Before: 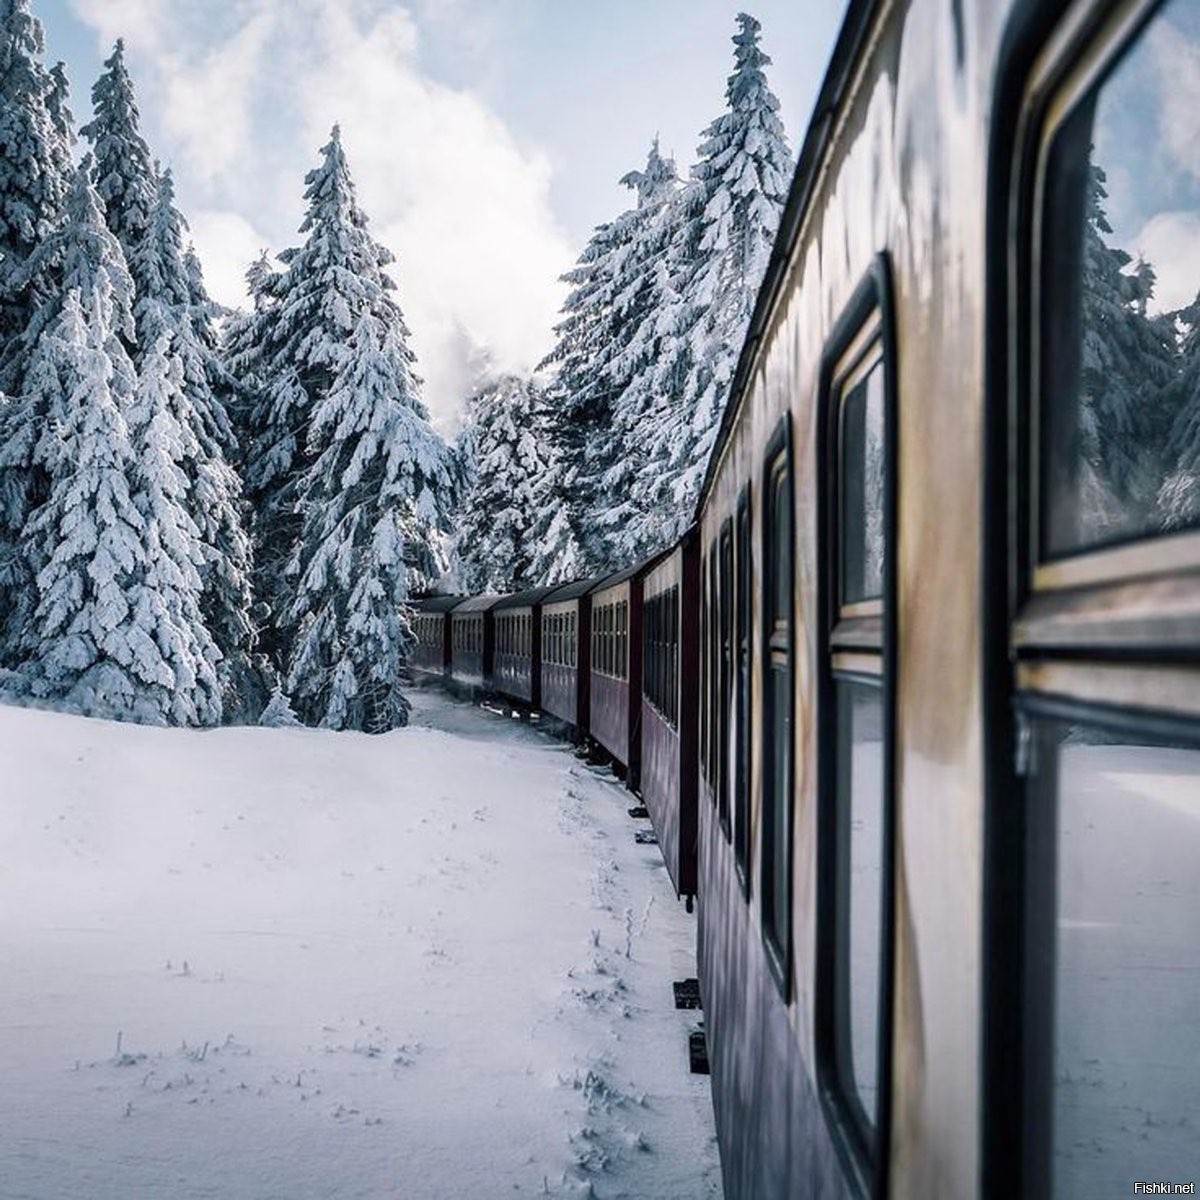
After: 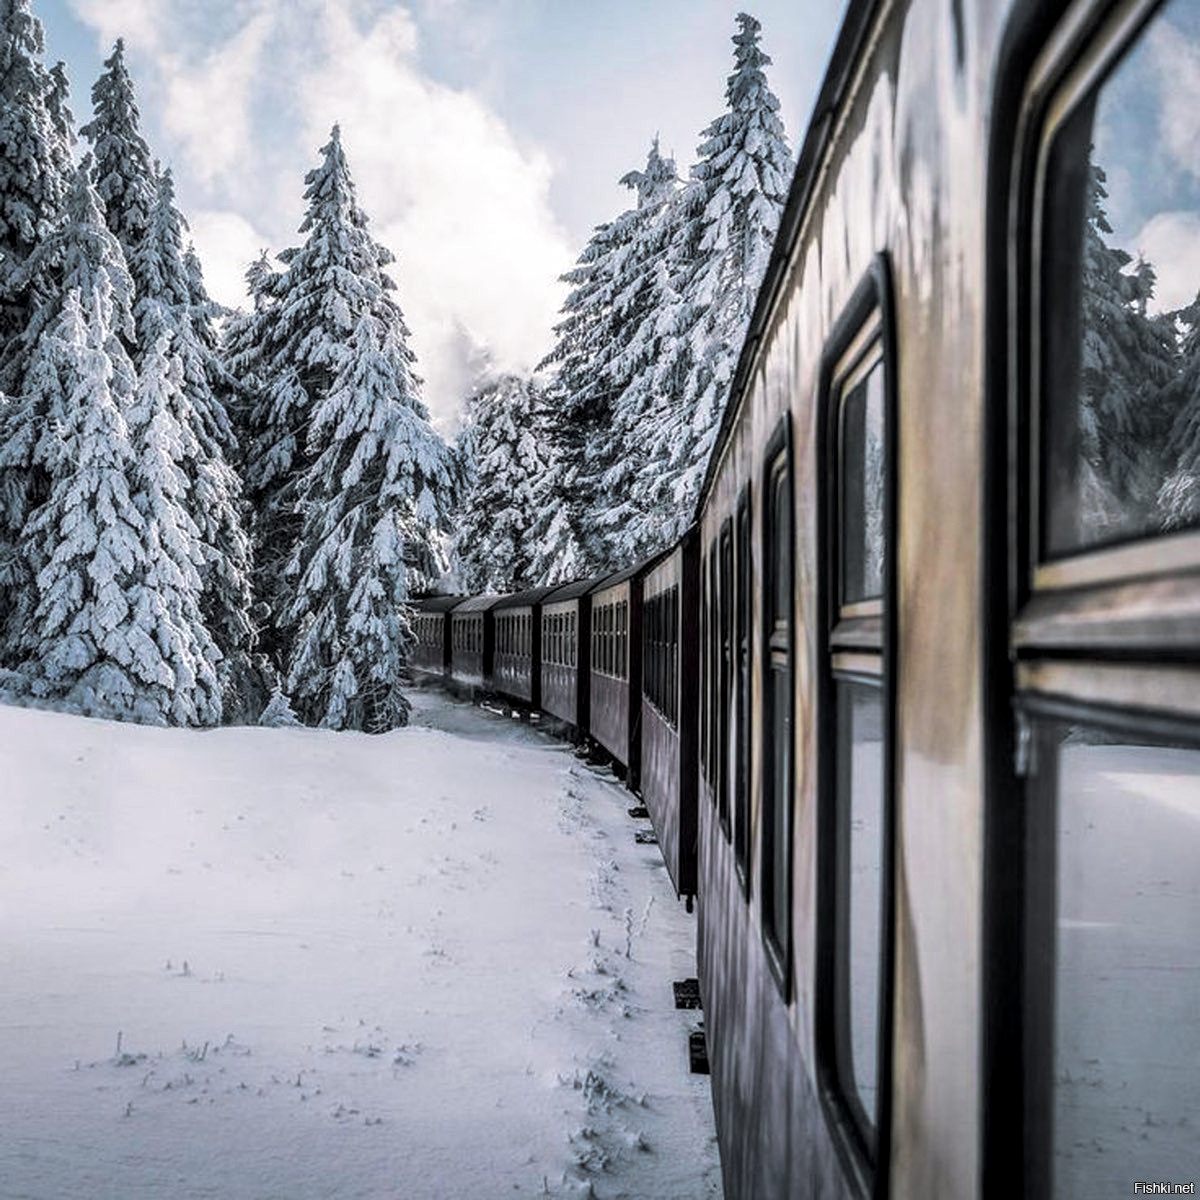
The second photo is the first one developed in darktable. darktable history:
split-toning: shadows › hue 36°, shadows › saturation 0.05, highlights › hue 10.8°, highlights › saturation 0.15, compress 40%
local contrast: detail 130%
